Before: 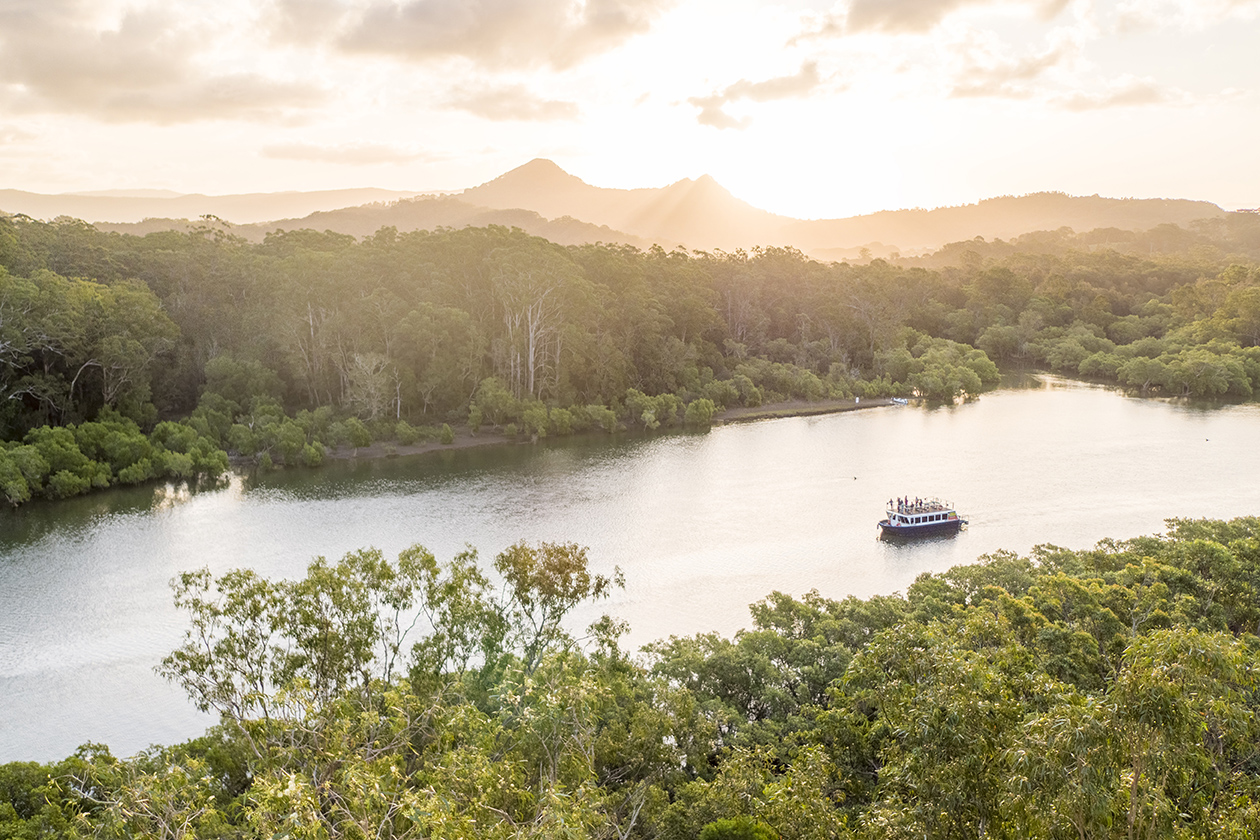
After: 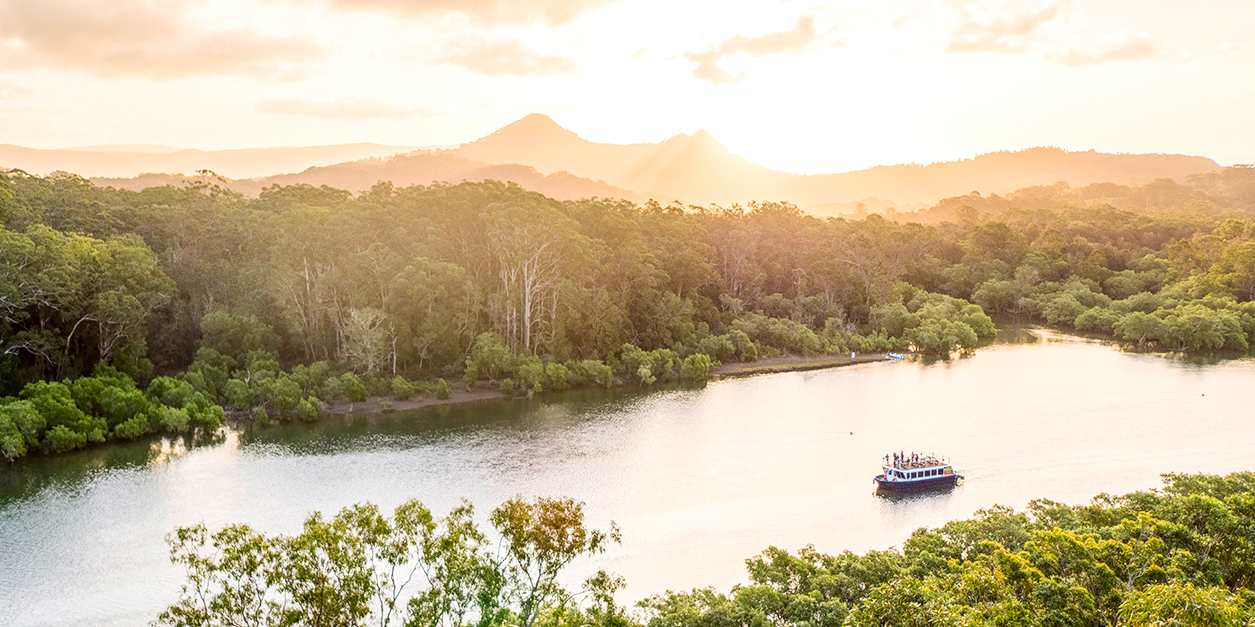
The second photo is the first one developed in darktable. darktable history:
crop: left 0.387%, top 5.469%, bottom 19.809%
local contrast: on, module defaults
contrast brightness saturation: contrast 0.18, saturation 0.3
